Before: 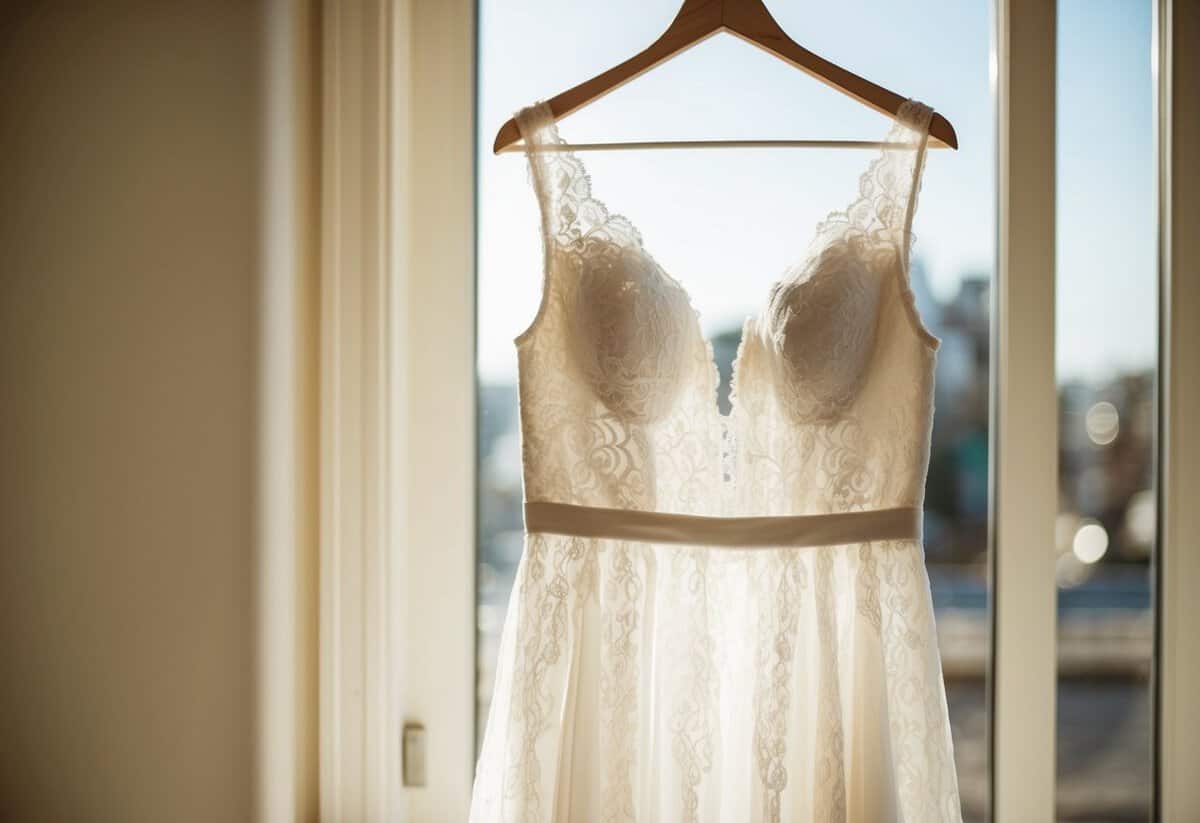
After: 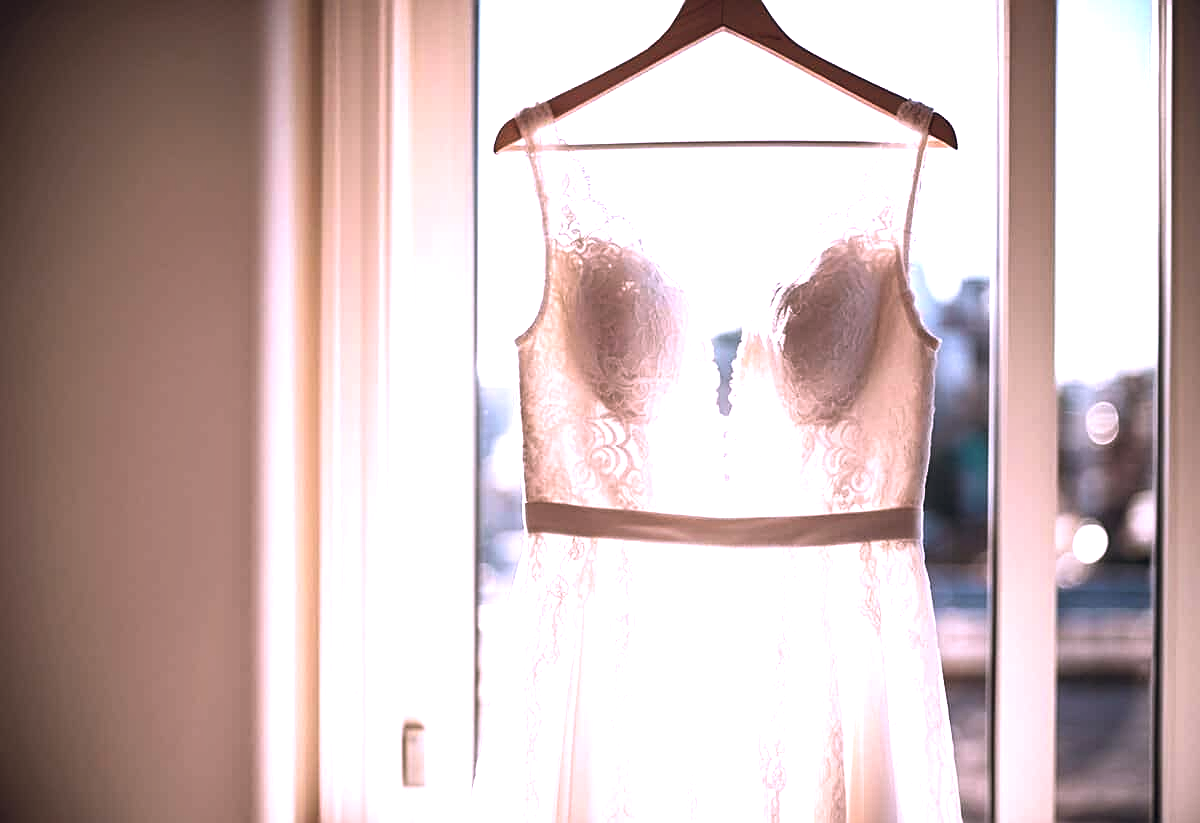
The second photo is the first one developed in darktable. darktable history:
sharpen: on, module defaults
tone equalizer: -8 EV -0.452 EV, -7 EV -0.385 EV, -6 EV -0.372 EV, -5 EV -0.236 EV, -3 EV 0.188 EV, -2 EV 0.336 EV, -1 EV 0.398 EV, +0 EV 0.421 EV
color balance rgb: global offset › chroma 0.092%, global offset › hue 253.82°, perceptual saturation grading › global saturation 0.345%, perceptual brilliance grading › global brilliance 15.786%, perceptual brilliance grading › shadows -35.089%, global vibrance 20%
color correction: highlights a* 15.52, highlights b* -20.3
